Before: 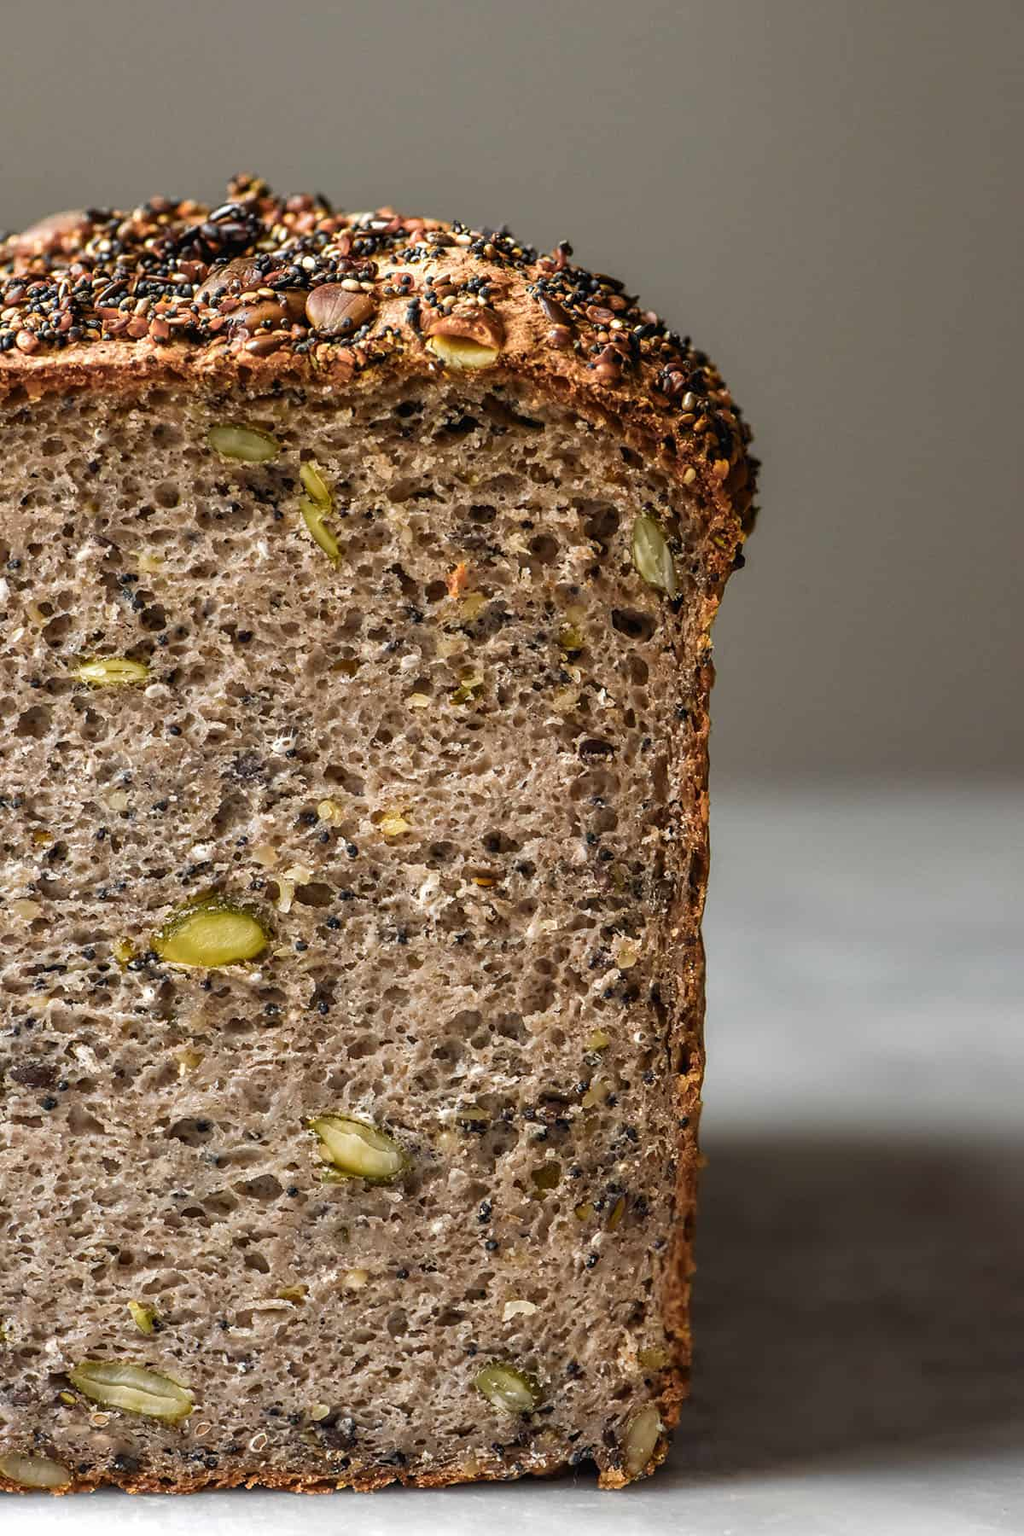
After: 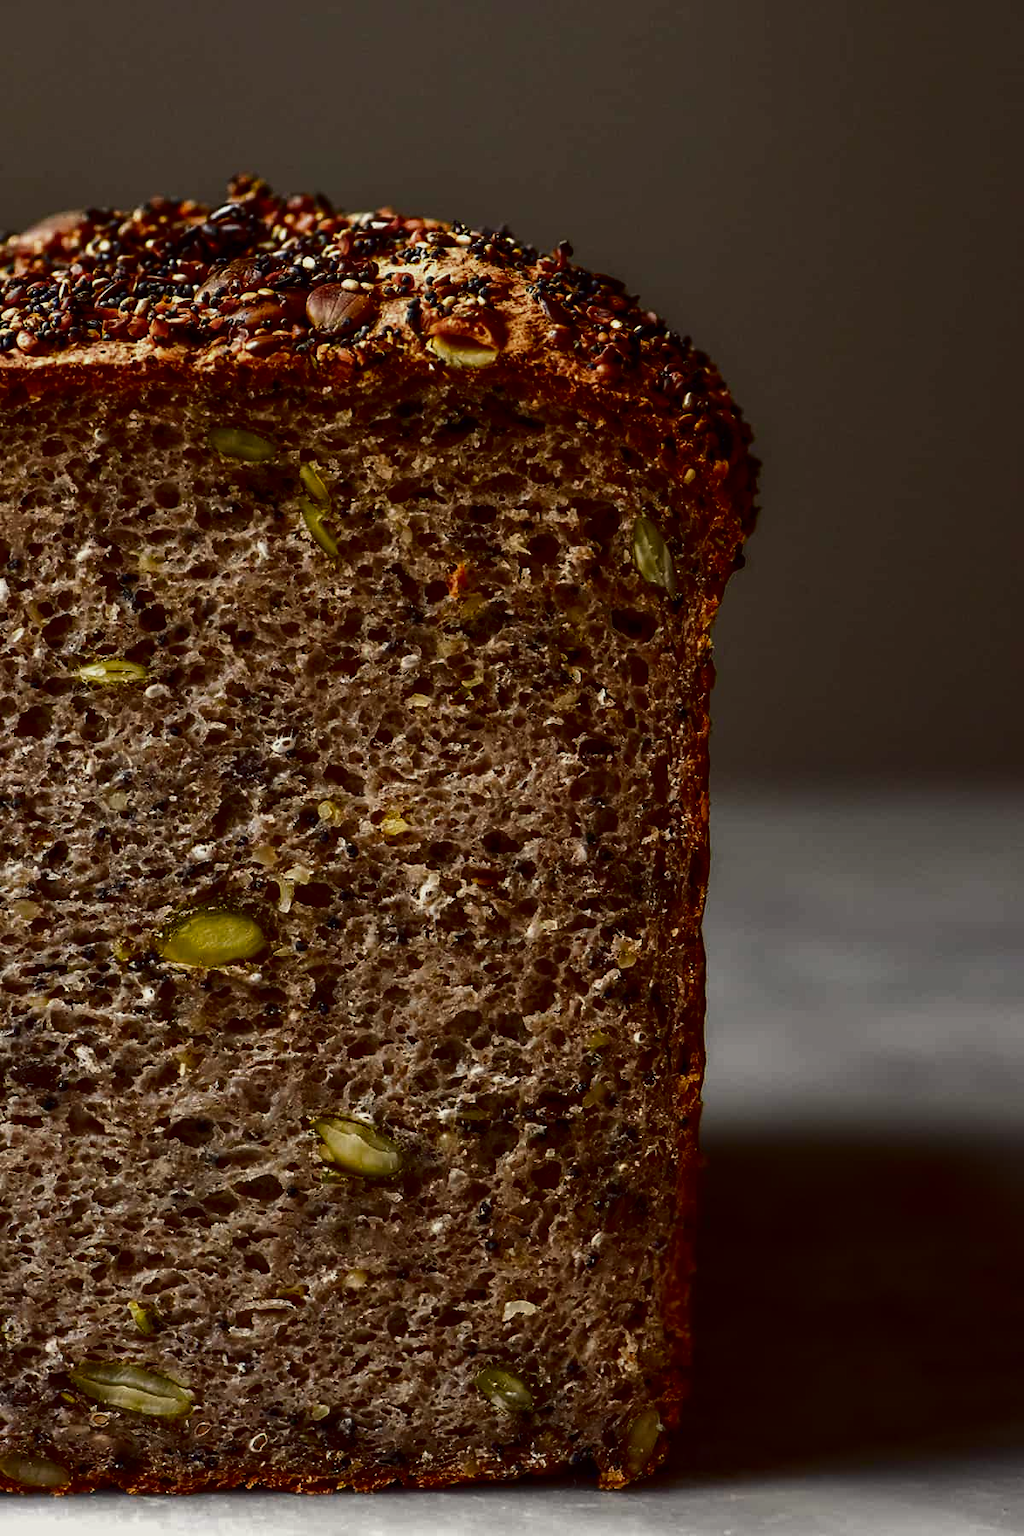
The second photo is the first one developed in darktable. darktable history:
shadows and highlights: shadows 20.38, highlights -19.59, soften with gaussian
color correction: highlights a* -0.926, highlights b* 4.43, shadows a* 3.66
exposure: exposure -0.171 EV, compensate exposure bias true, compensate highlight preservation false
contrast brightness saturation: contrast 0.093, brightness -0.583, saturation 0.167
